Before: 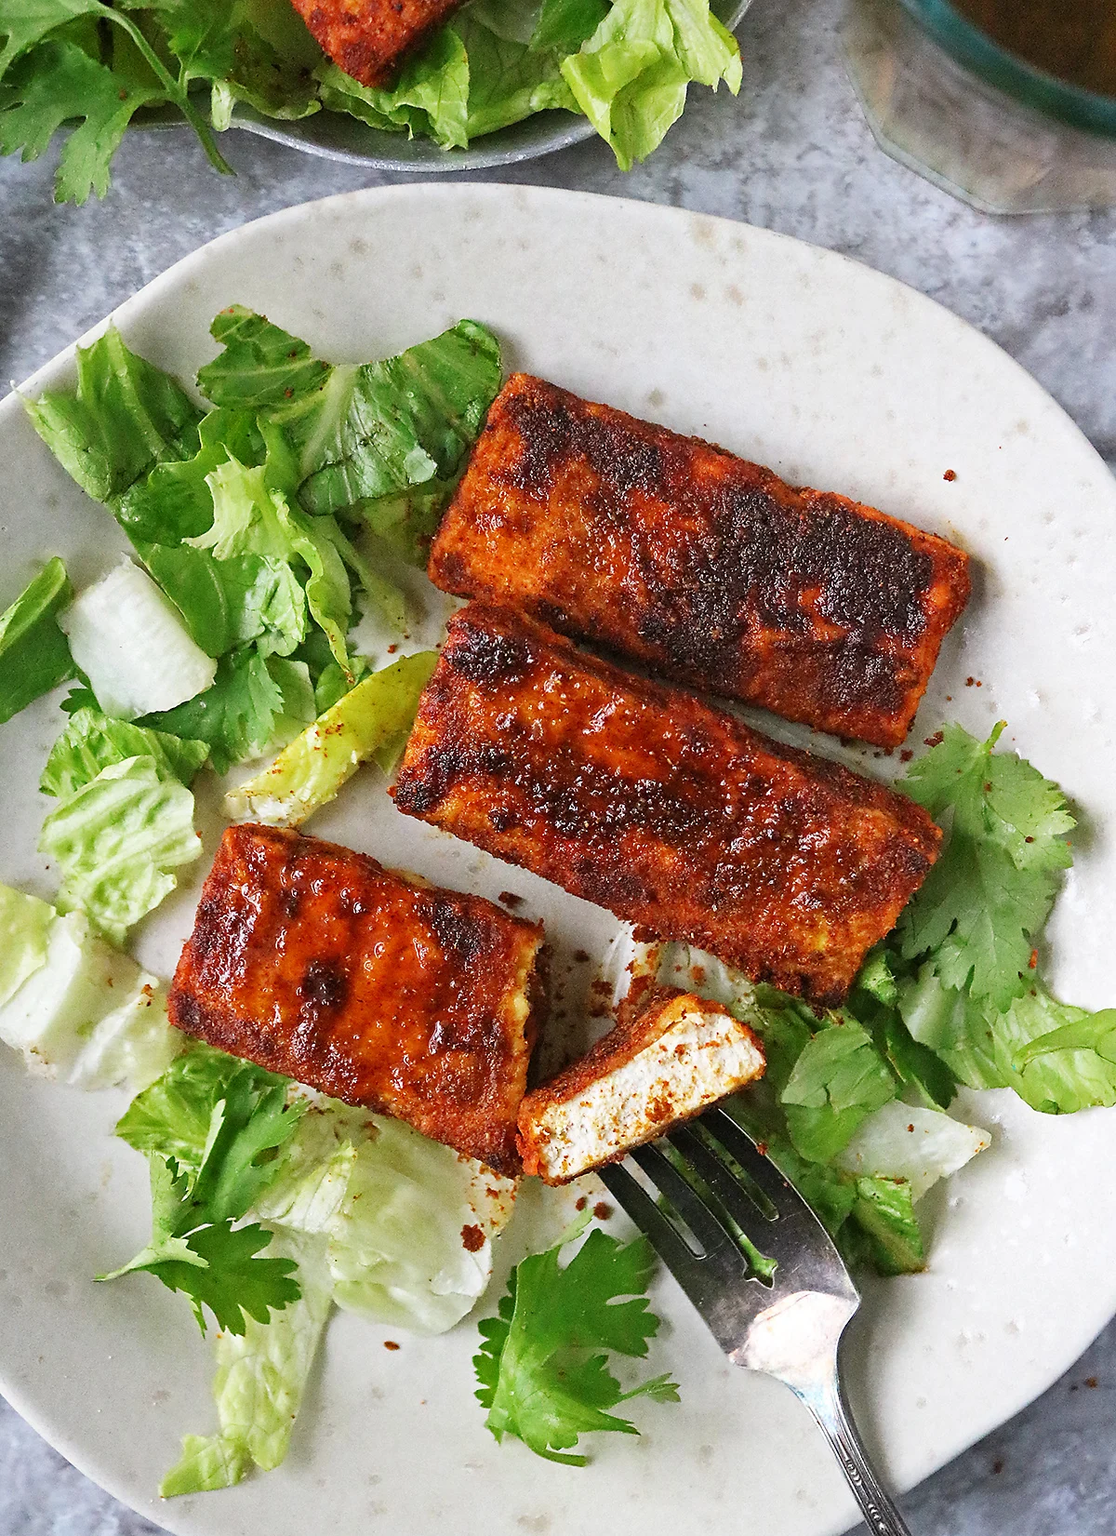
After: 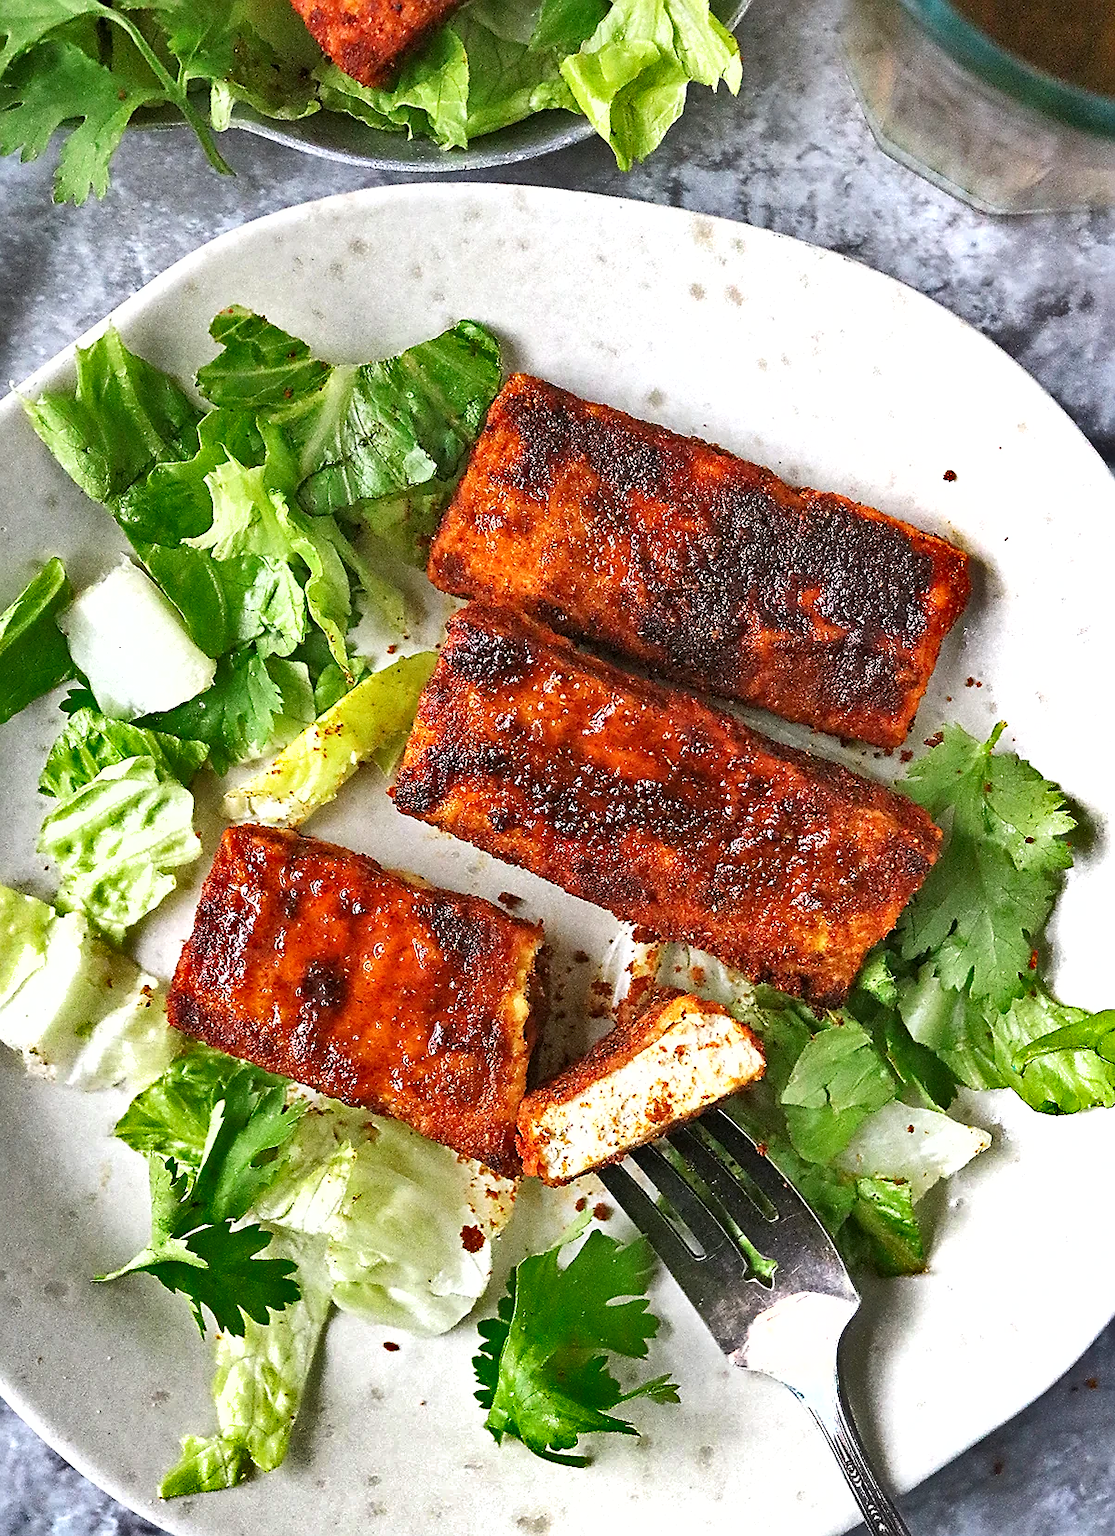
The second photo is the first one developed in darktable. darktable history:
exposure: black level correction 0.001, exposure 0.5 EV, compensate exposure bias true, compensate highlight preservation false
crop and rotate: left 0.126%
shadows and highlights: radius 108.52, shadows 44.07, highlights -67.8, low approximation 0.01, soften with gaussian
sharpen: on, module defaults
